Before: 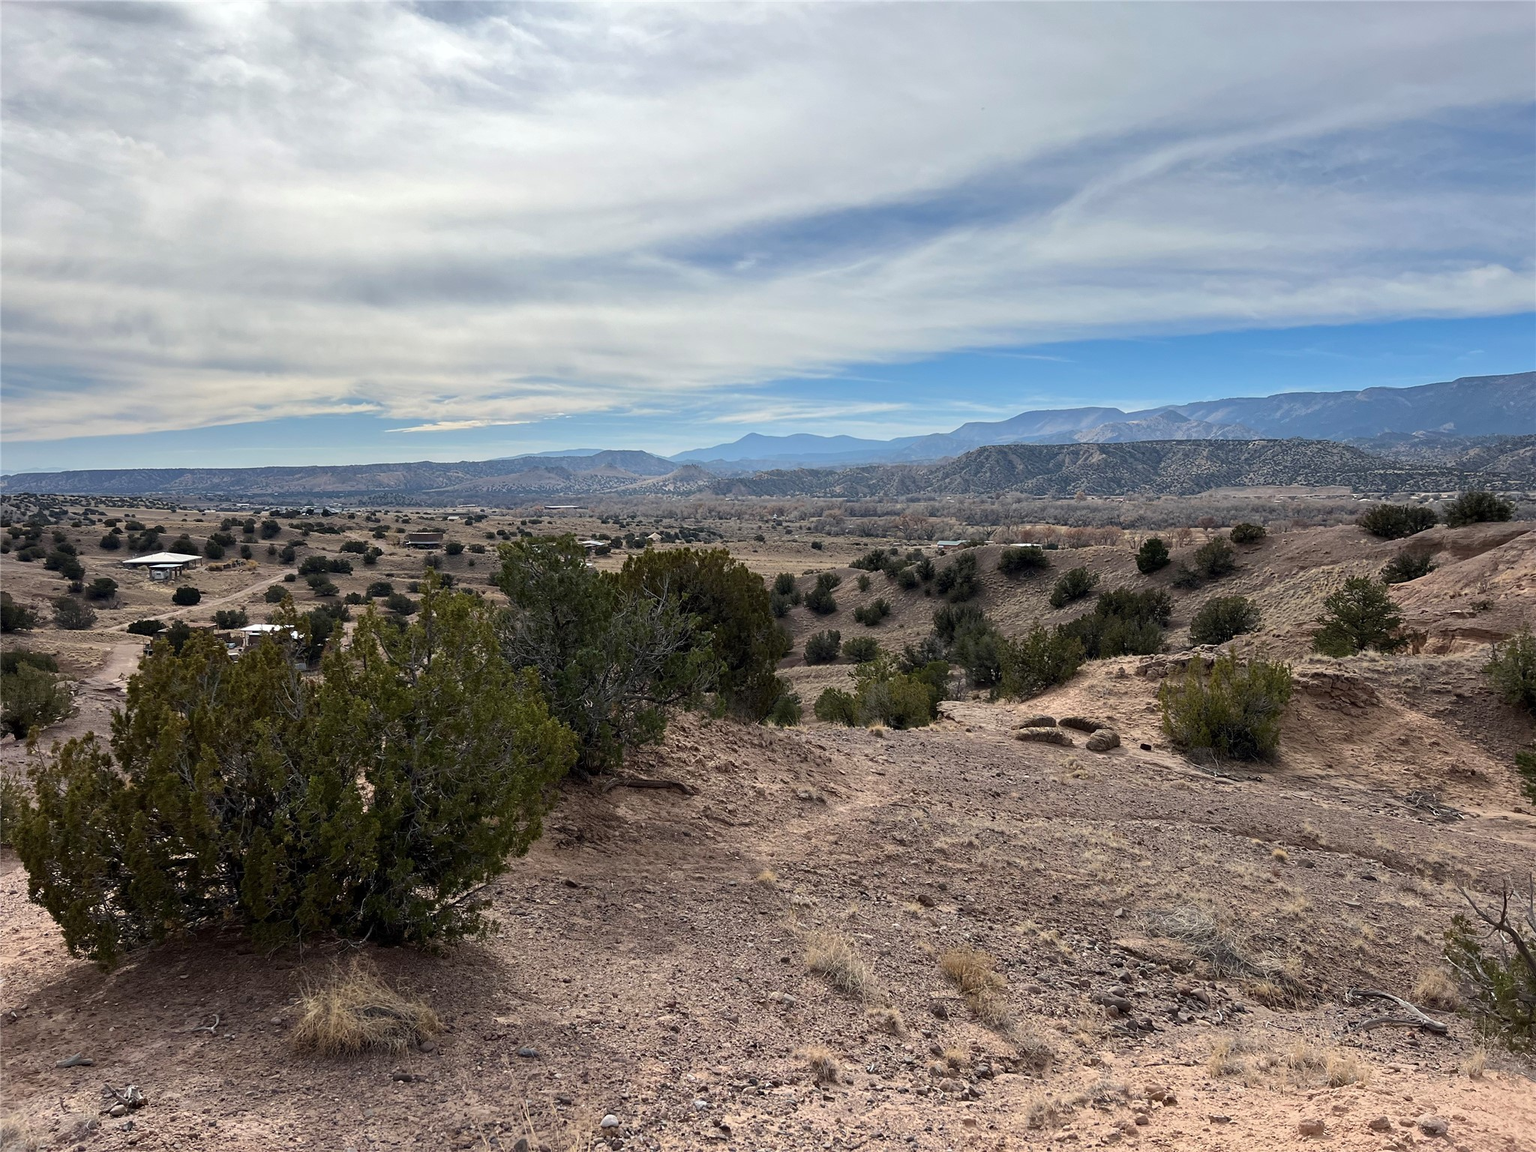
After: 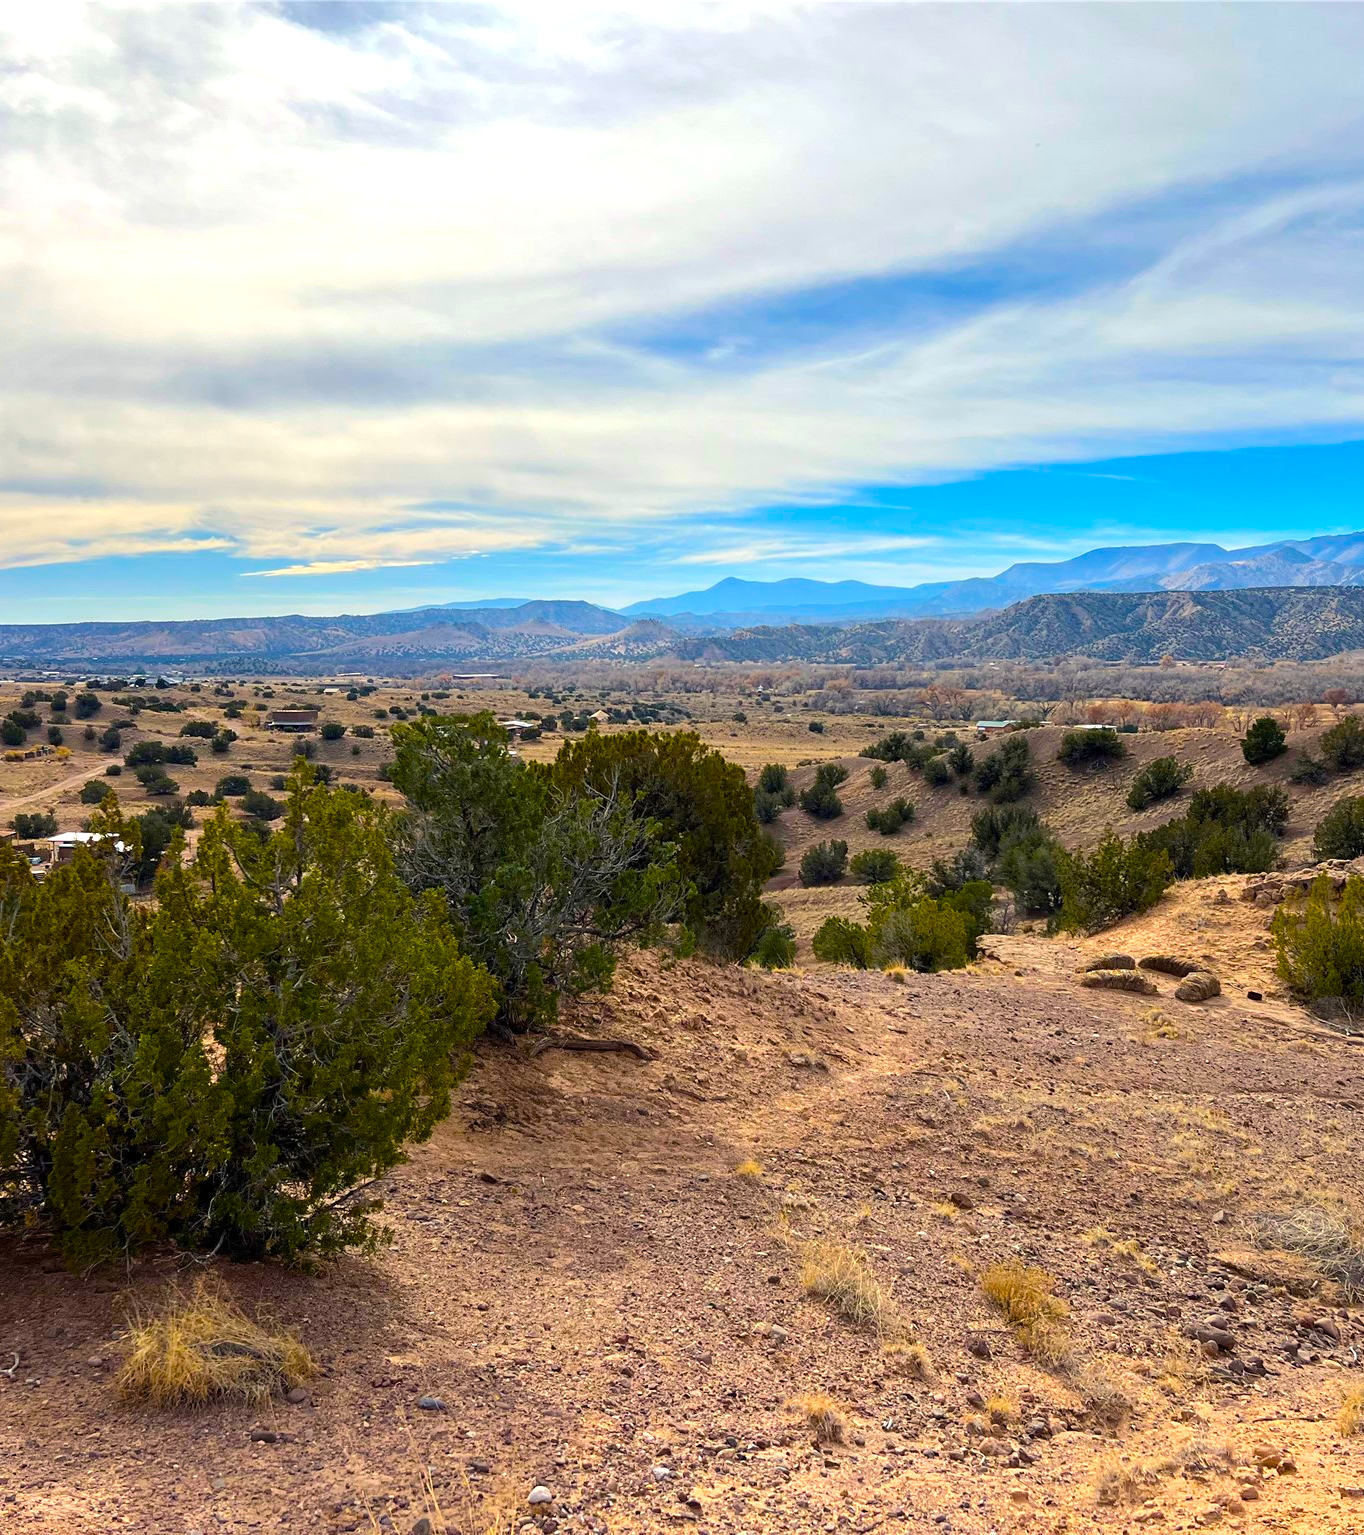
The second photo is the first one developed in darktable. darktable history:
crop and rotate: left 13.354%, right 20.017%
color balance rgb: power › hue 330.04°, highlights gain › chroma 2.051%, highlights gain › hue 72.13°, perceptual saturation grading › global saturation 40.769%, perceptual brilliance grading › global brilliance 9.503%, perceptual brilliance grading › shadows 14.912%, global vibrance 50.697%
